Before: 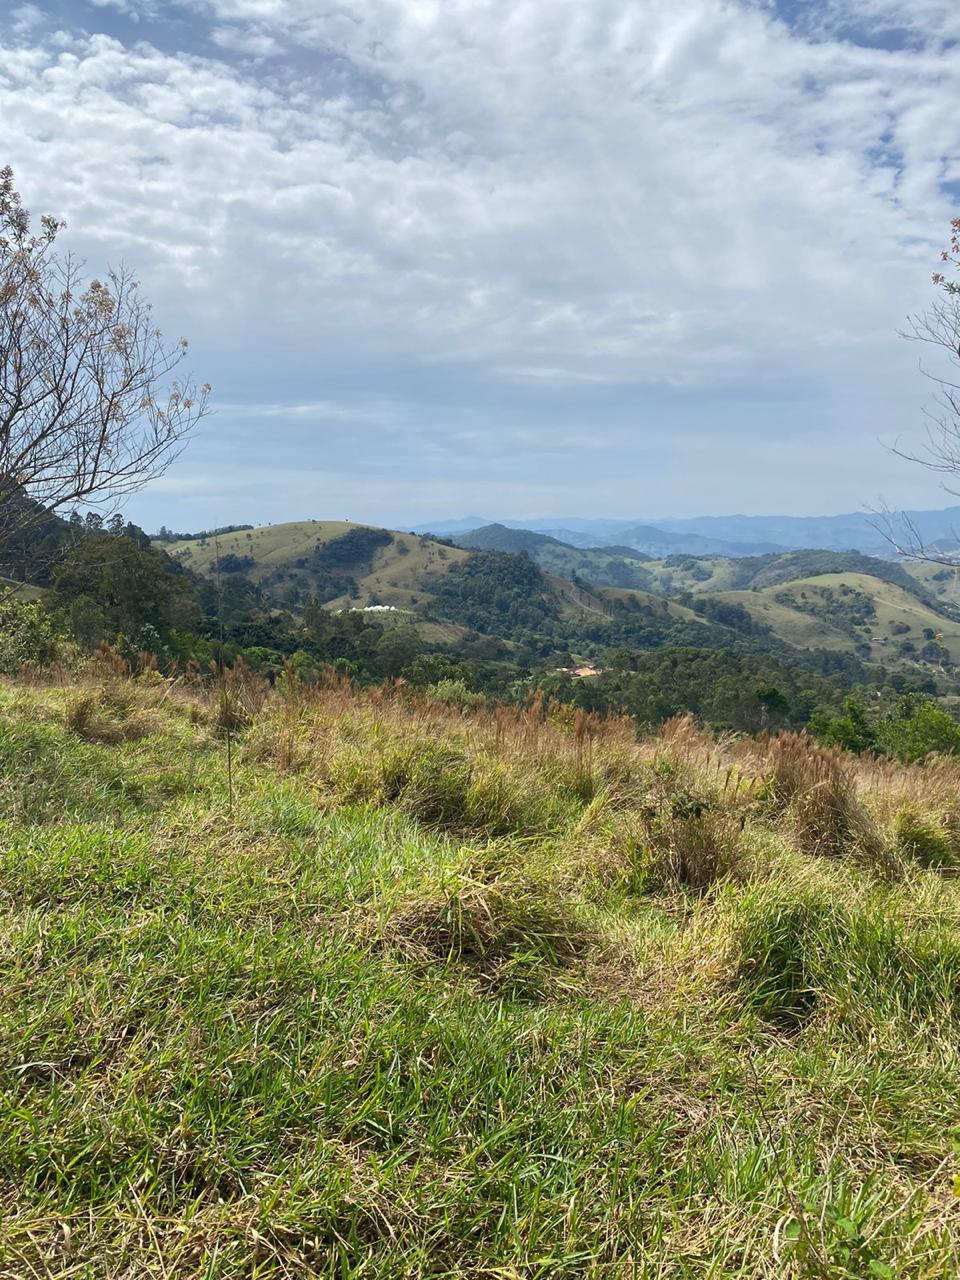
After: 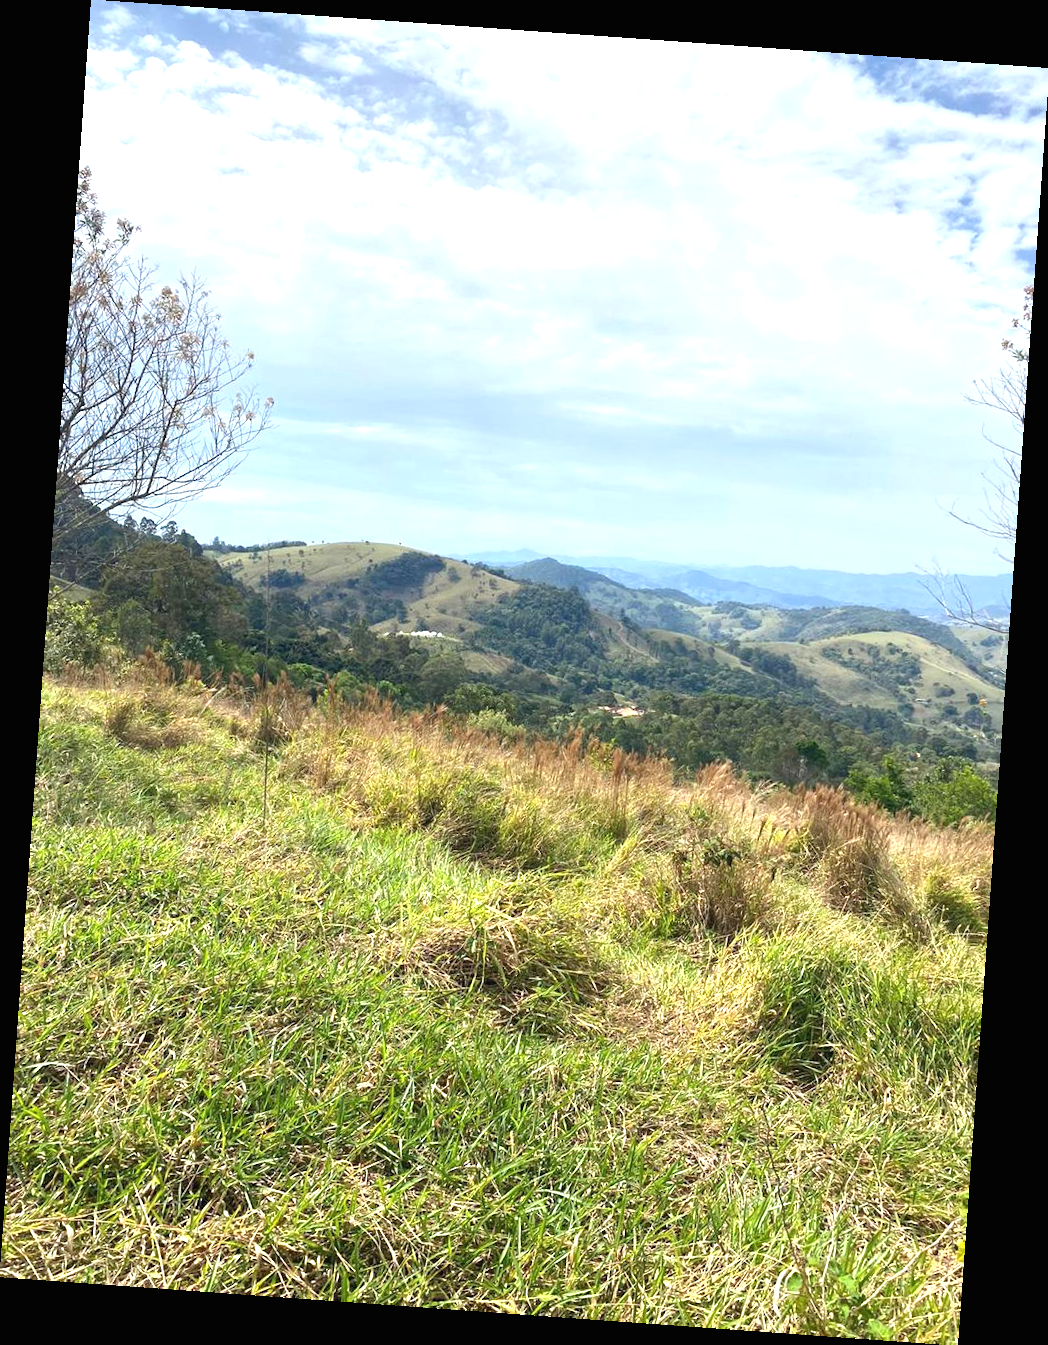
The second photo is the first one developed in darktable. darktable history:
exposure: black level correction -0.001, exposure 0.9 EV, compensate exposure bias true, compensate highlight preservation false
rotate and perspective: rotation 4.1°, automatic cropping off
